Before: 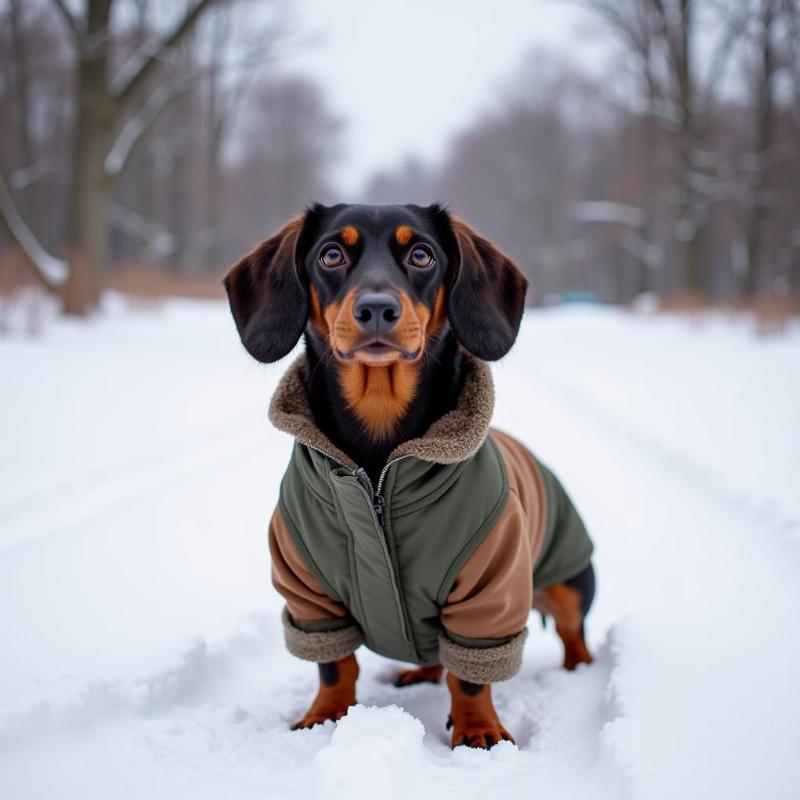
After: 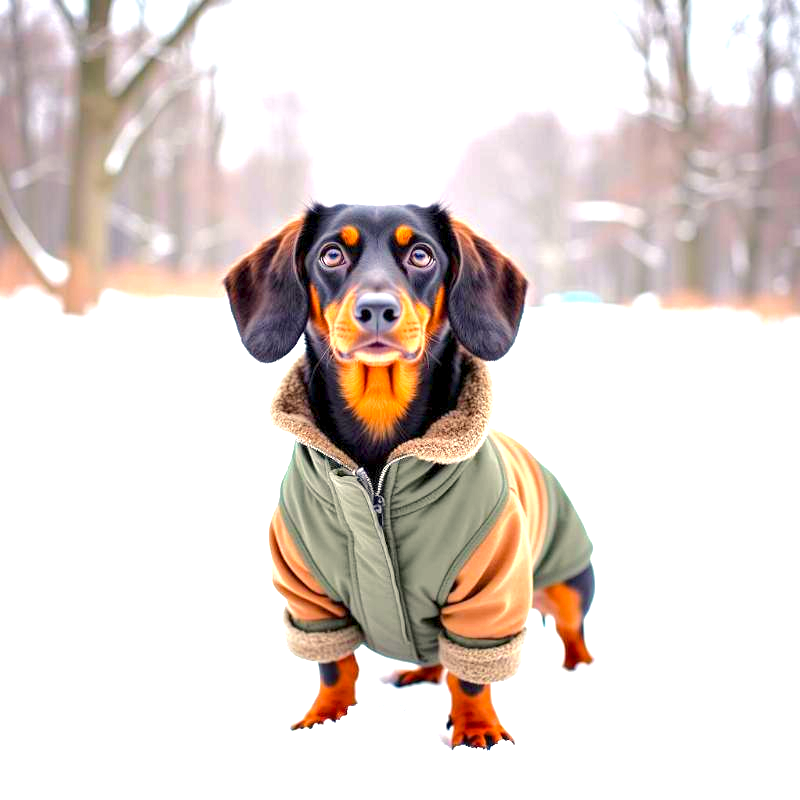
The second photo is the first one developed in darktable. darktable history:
color balance rgb: highlights gain › chroma 3.057%, highlights gain › hue 78.51°, perceptual saturation grading › global saturation 19.754%, perceptual brilliance grading › mid-tones 9.342%, perceptual brilliance grading › shadows 15.556%
exposure: exposure 1.993 EV, compensate highlight preservation false
local contrast: highlights 102%, shadows 101%, detail 119%, midtone range 0.2
